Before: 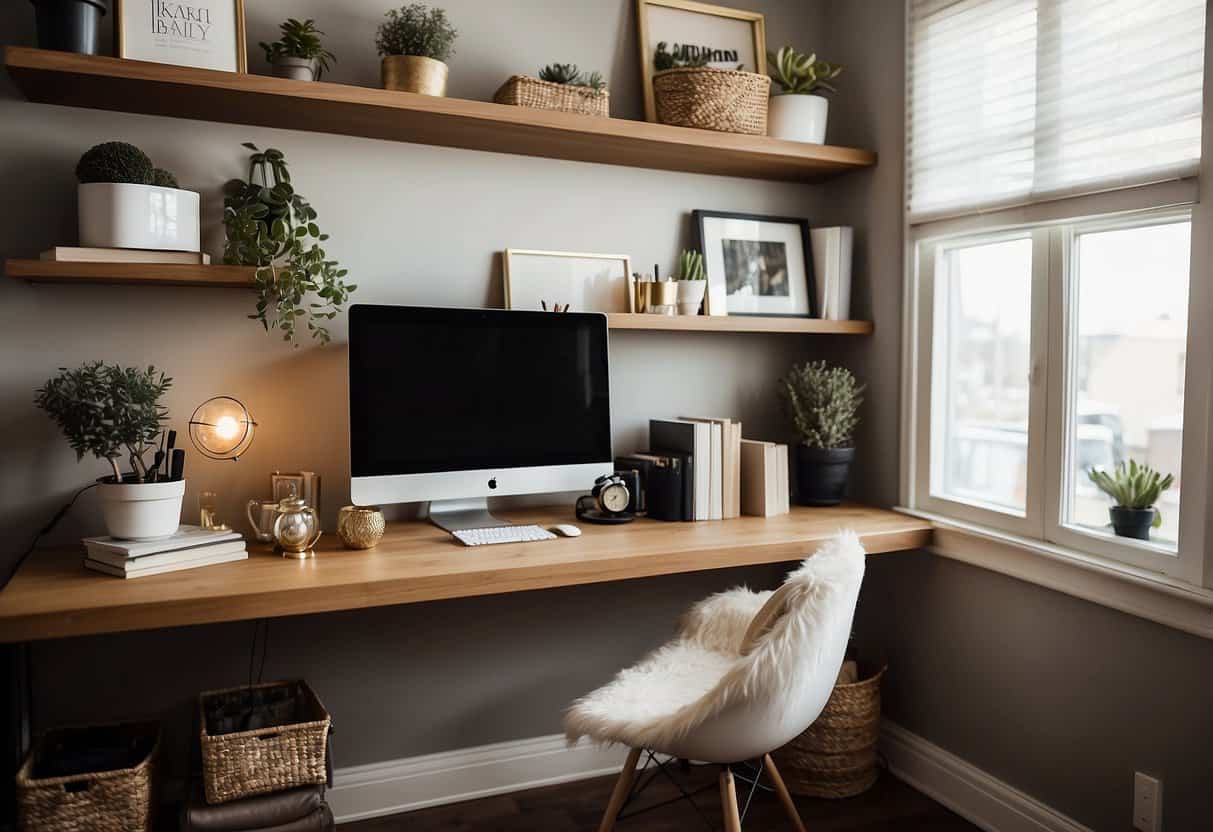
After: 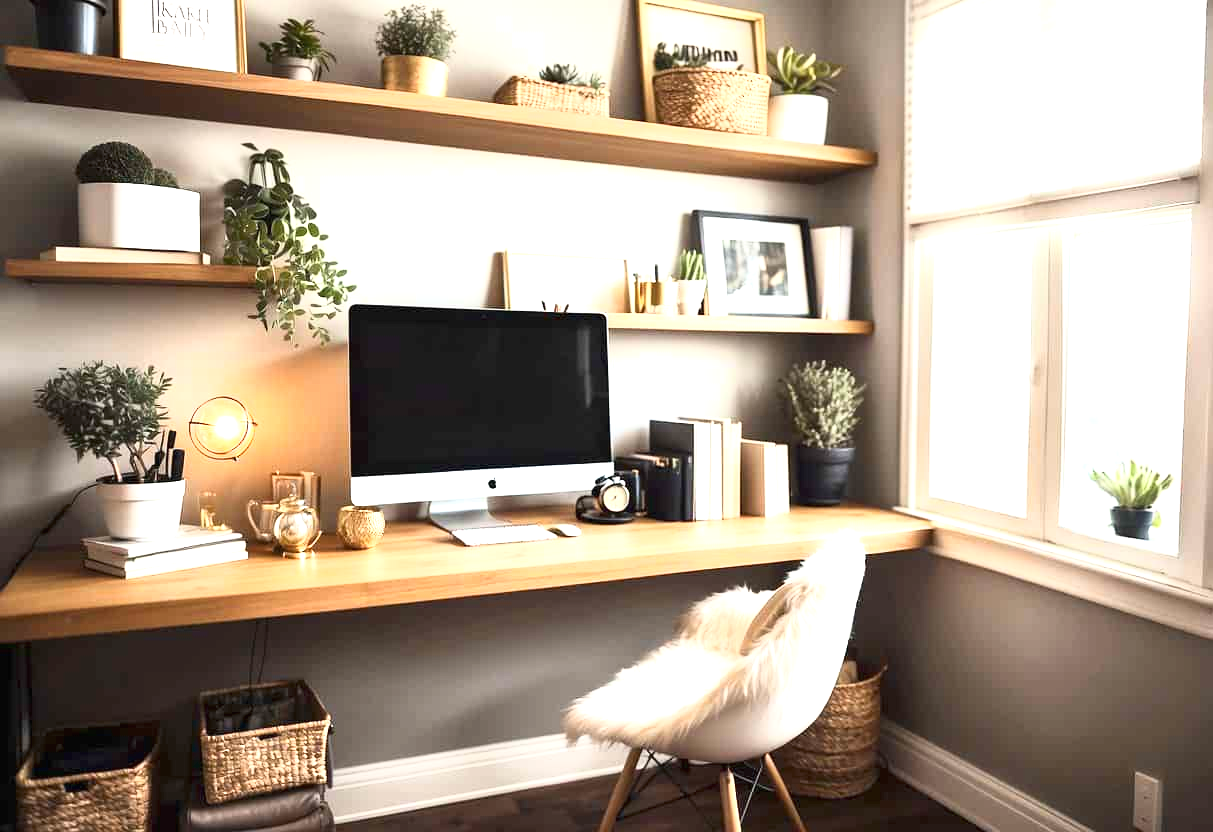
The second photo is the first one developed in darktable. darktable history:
exposure: black level correction 0, exposure 1.514 EV, compensate exposure bias true, compensate highlight preservation false
base curve: curves: ch0 [(0, 0) (0.688, 0.865) (1, 1)]
